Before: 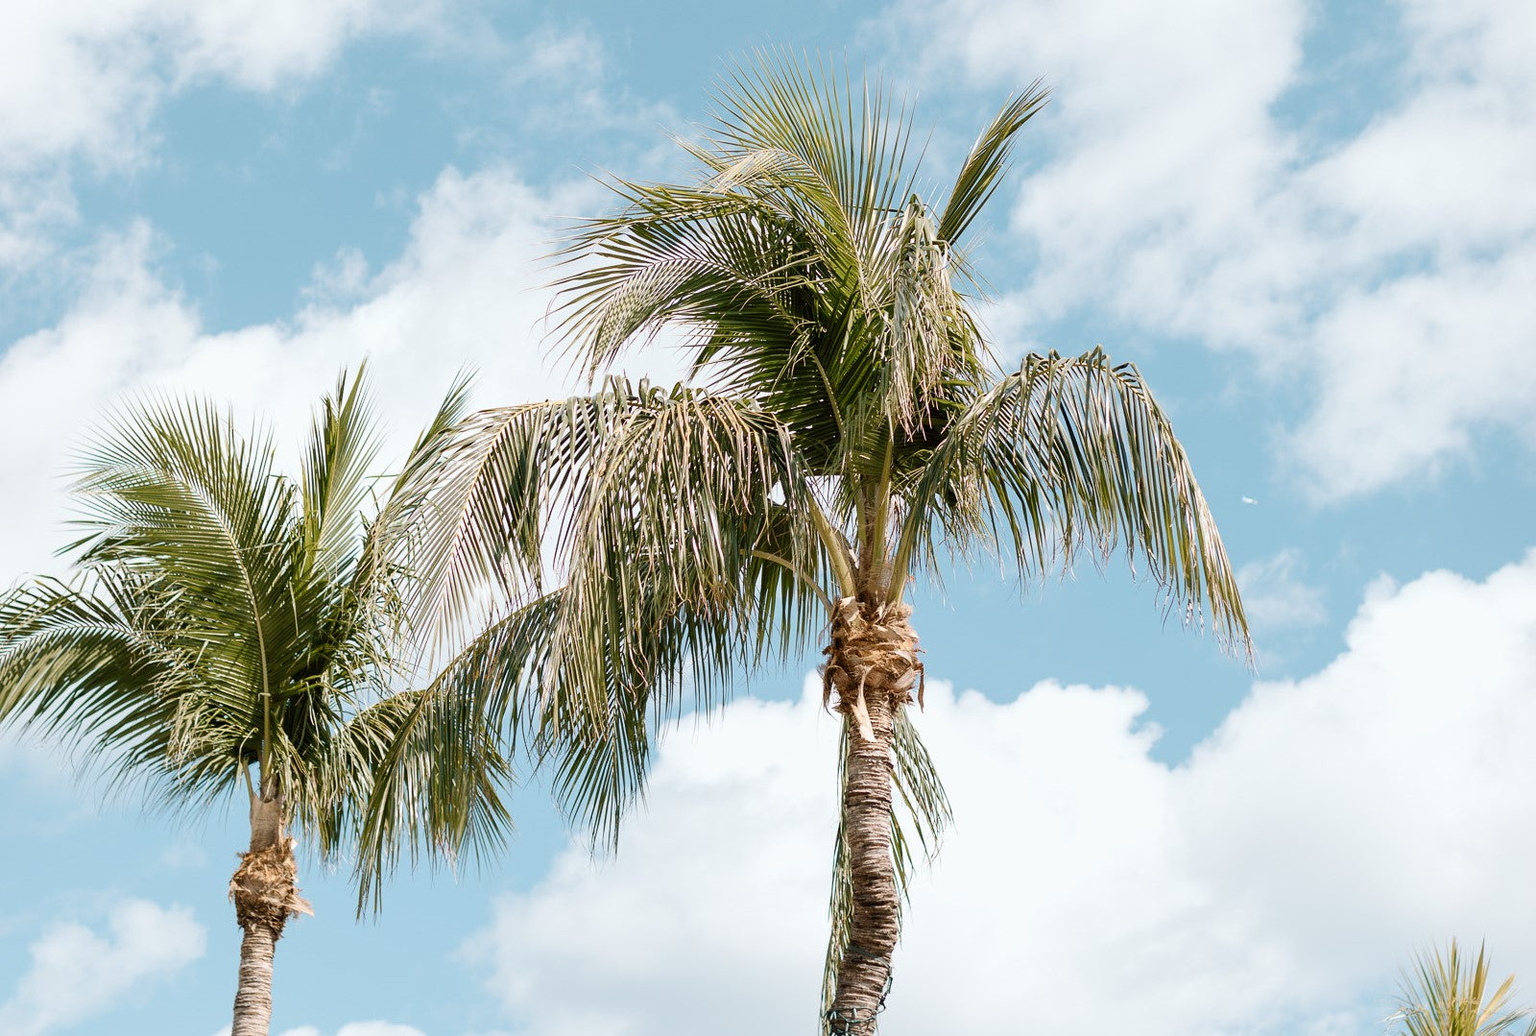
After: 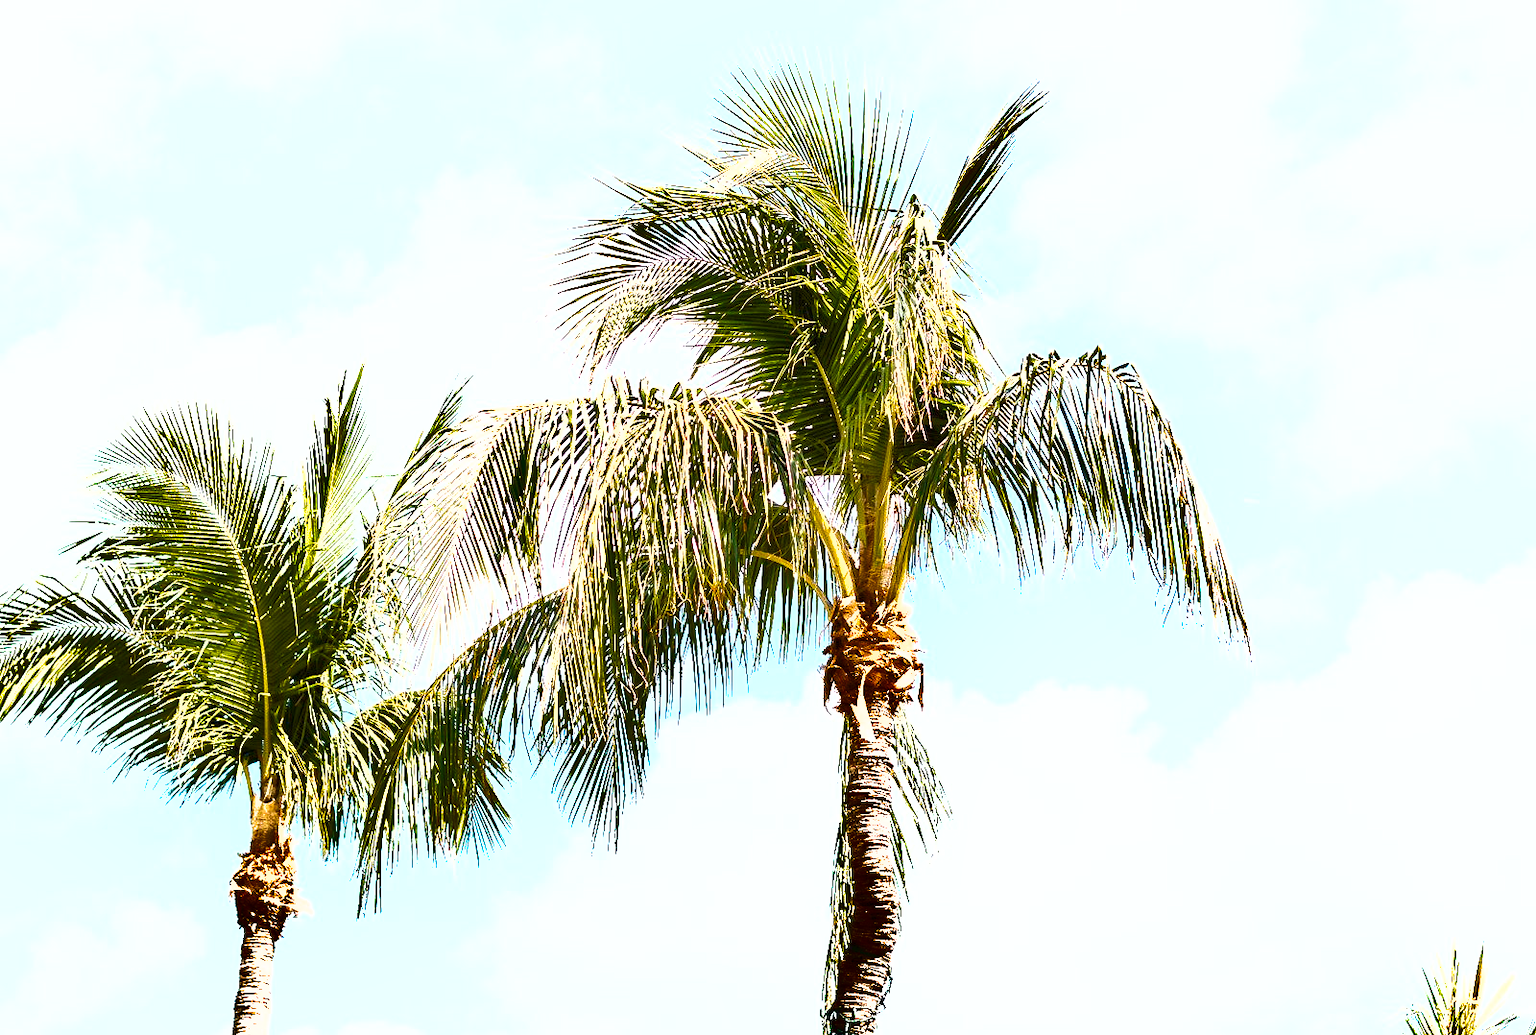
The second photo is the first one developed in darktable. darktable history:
shadows and highlights: radius 108.52, shadows 40.68, highlights -72.88, low approximation 0.01, soften with gaussian
color balance rgb: linear chroma grading › global chroma 10%, perceptual saturation grading › global saturation 40%, perceptual brilliance grading › global brilliance 30%, global vibrance 20%
exposure: exposure 0.6 EV, compensate highlight preservation false
